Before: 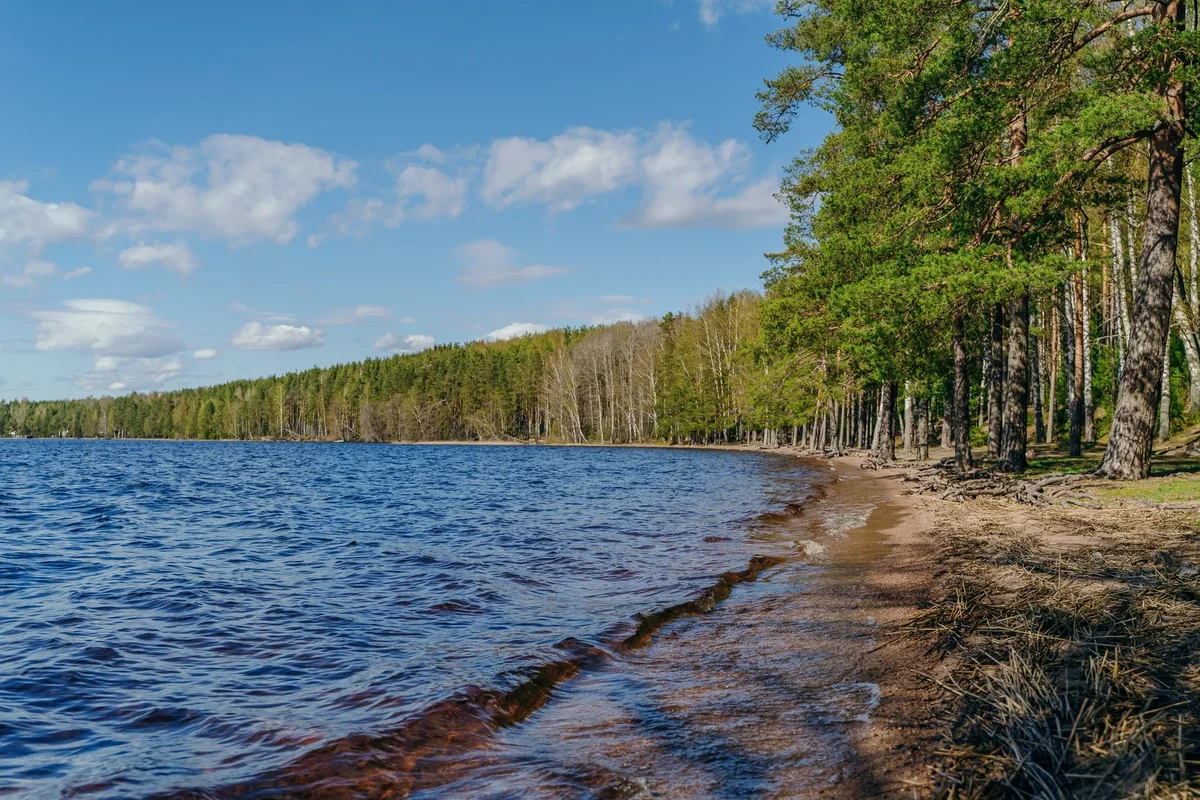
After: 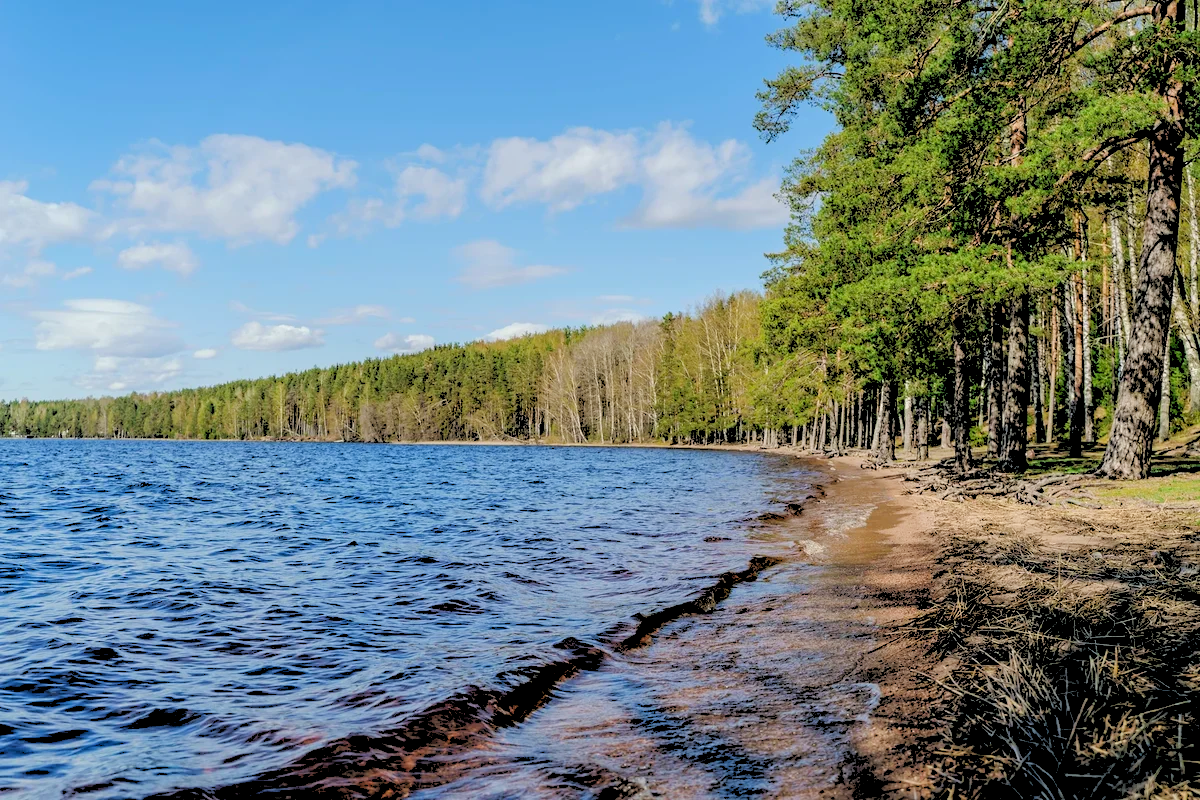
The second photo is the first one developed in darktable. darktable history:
rgb levels: levels [[0.027, 0.429, 0.996], [0, 0.5, 1], [0, 0.5, 1]]
white balance: emerald 1
